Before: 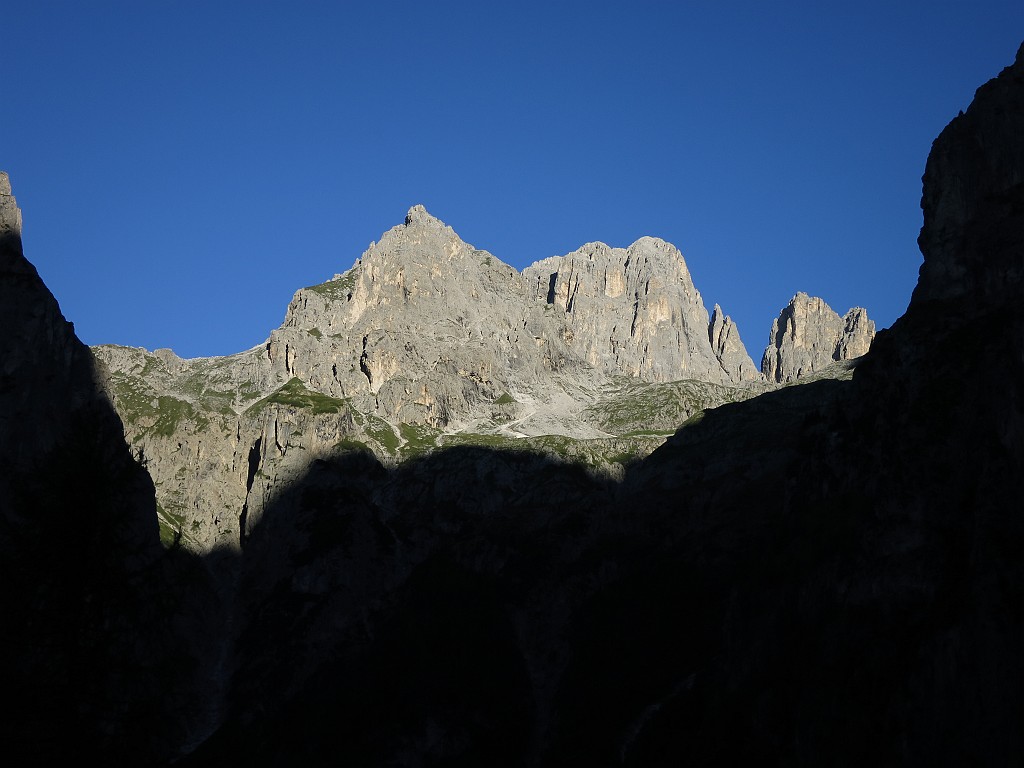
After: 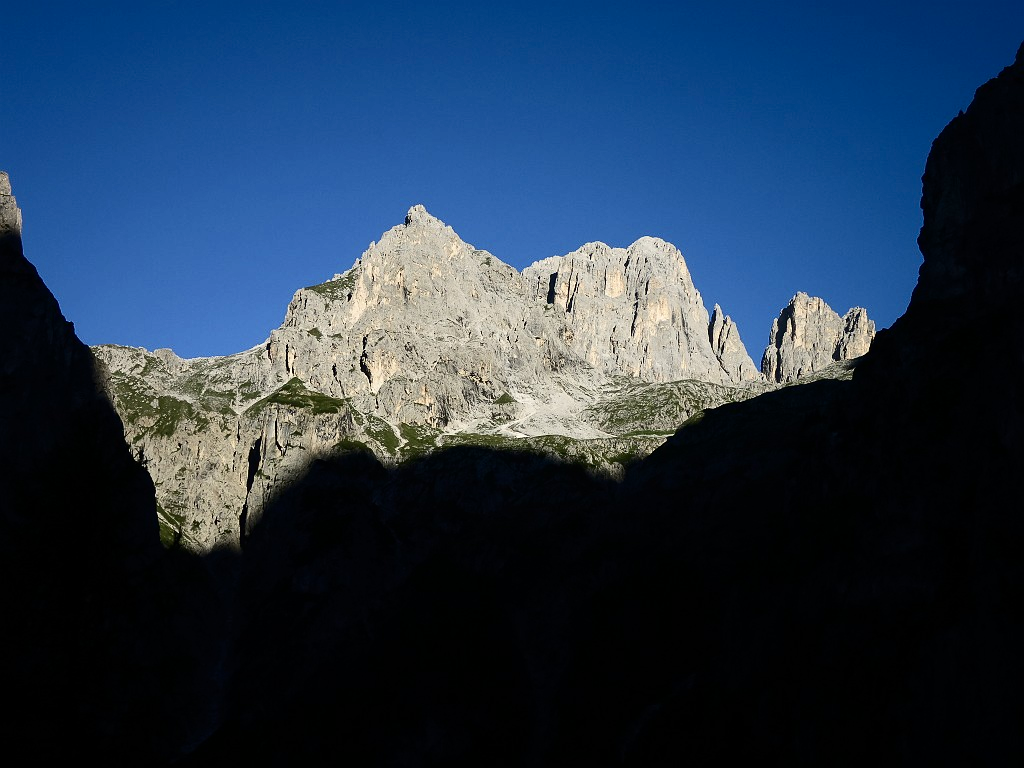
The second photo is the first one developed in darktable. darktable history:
contrast brightness saturation: contrast 0.296
